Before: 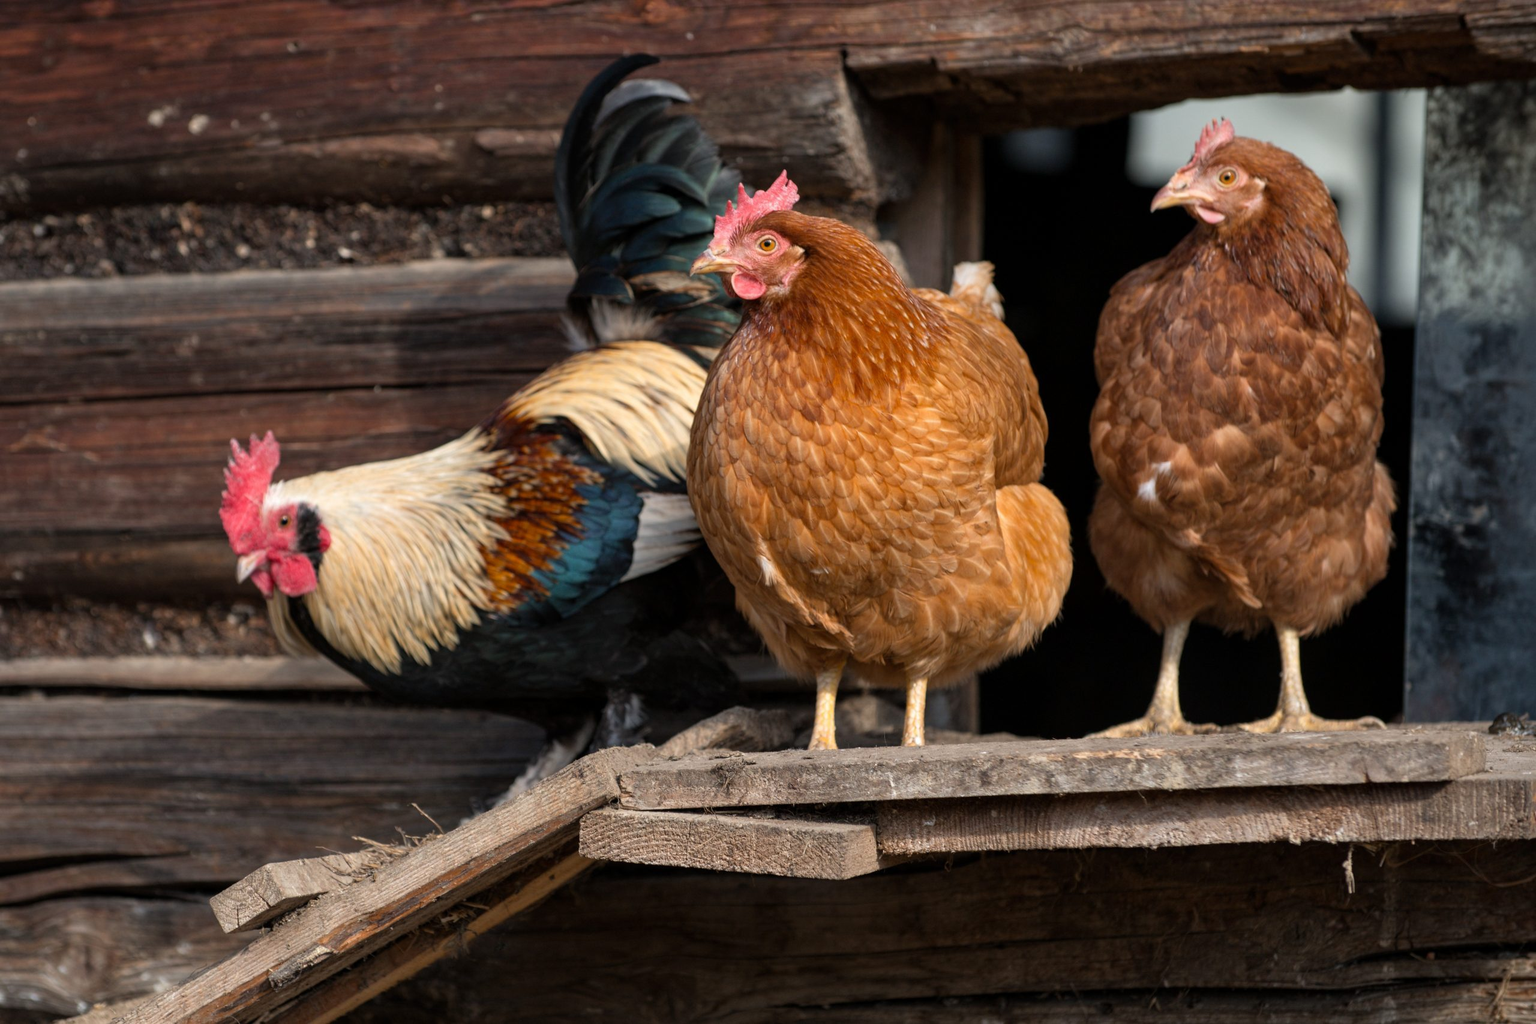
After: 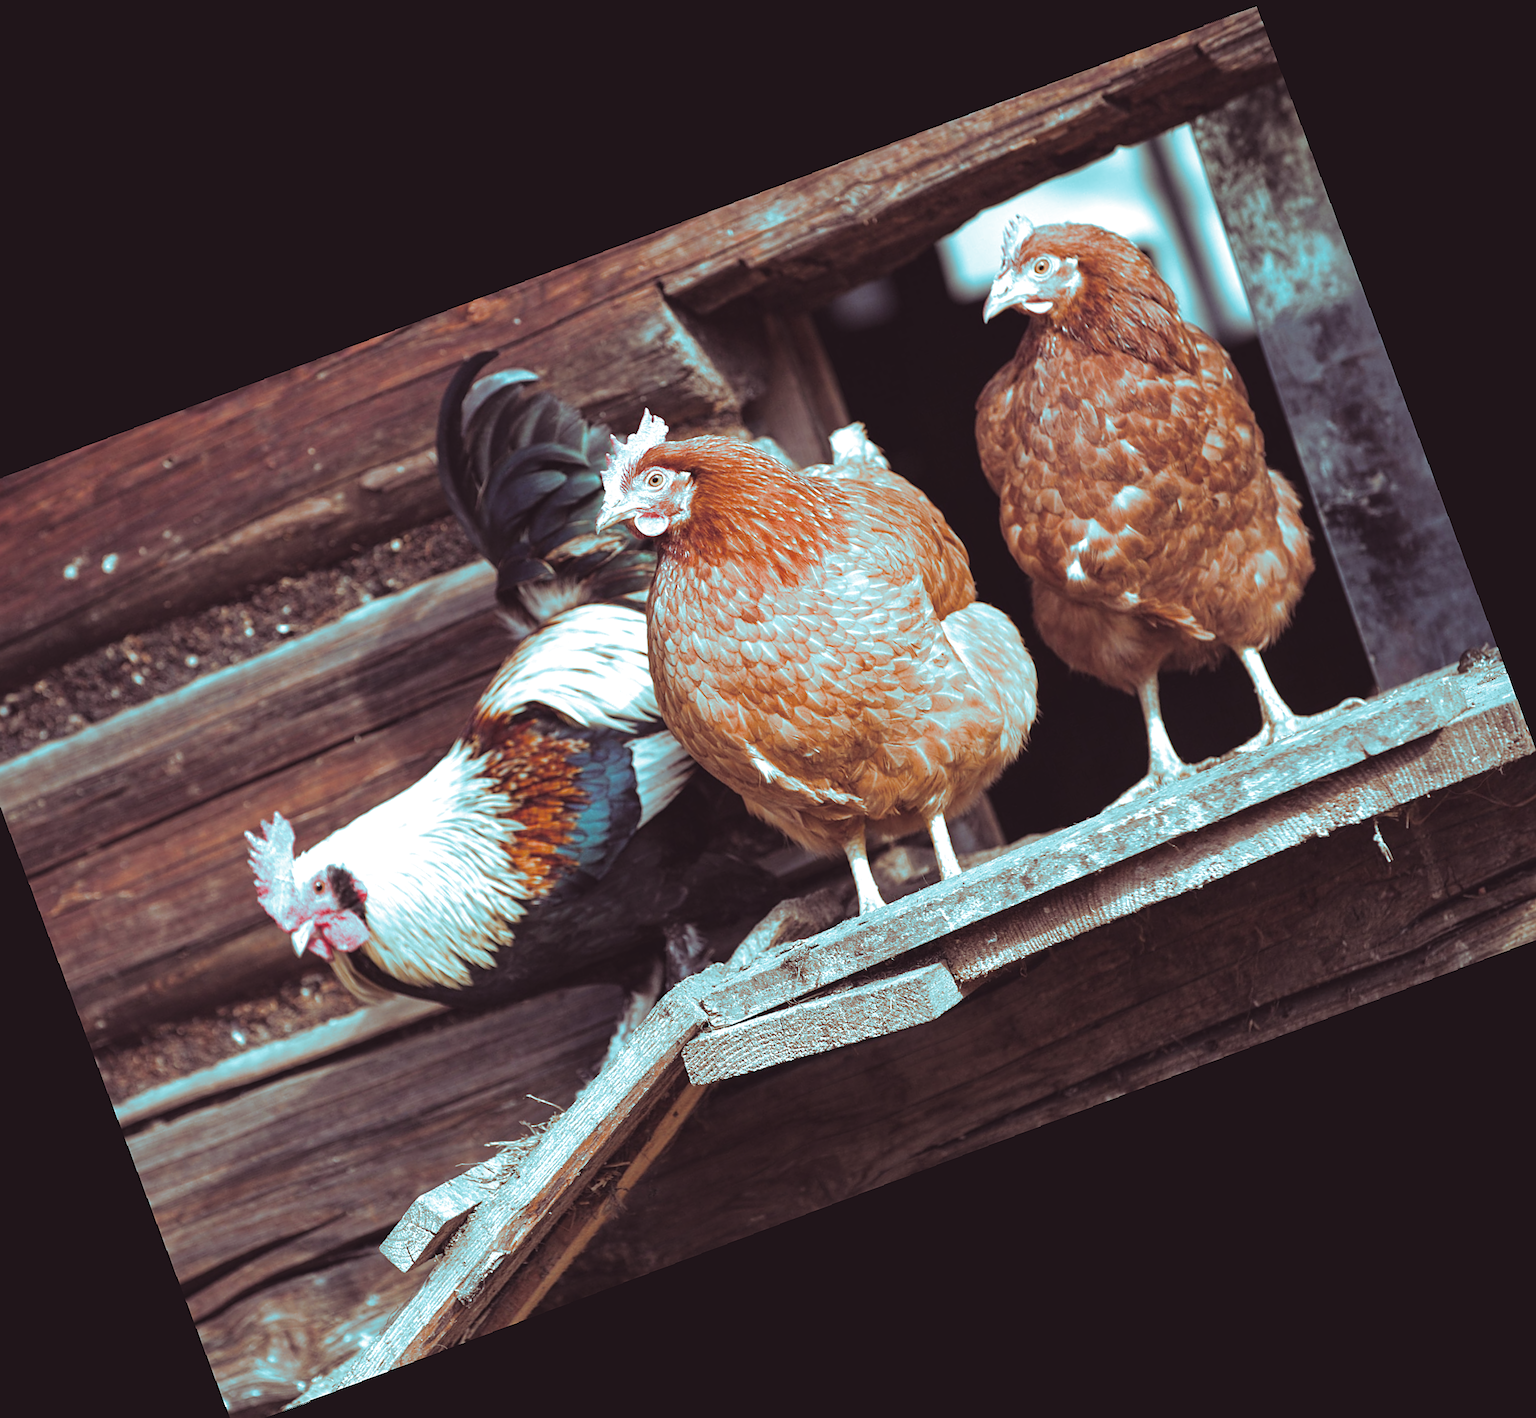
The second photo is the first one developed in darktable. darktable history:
crop and rotate: angle 19.43°, left 6.812%, right 4.125%, bottom 1.087%
split-toning: shadows › hue 327.6°, highlights › hue 198°, highlights › saturation 0.55, balance -21.25, compress 0%
rotate and perspective: rotation -1.17°, automatic cropping off
sharpen: on, module defaults
exposure: black level correction -0.005, exposure 1 EV, compensate highlight preservation false
